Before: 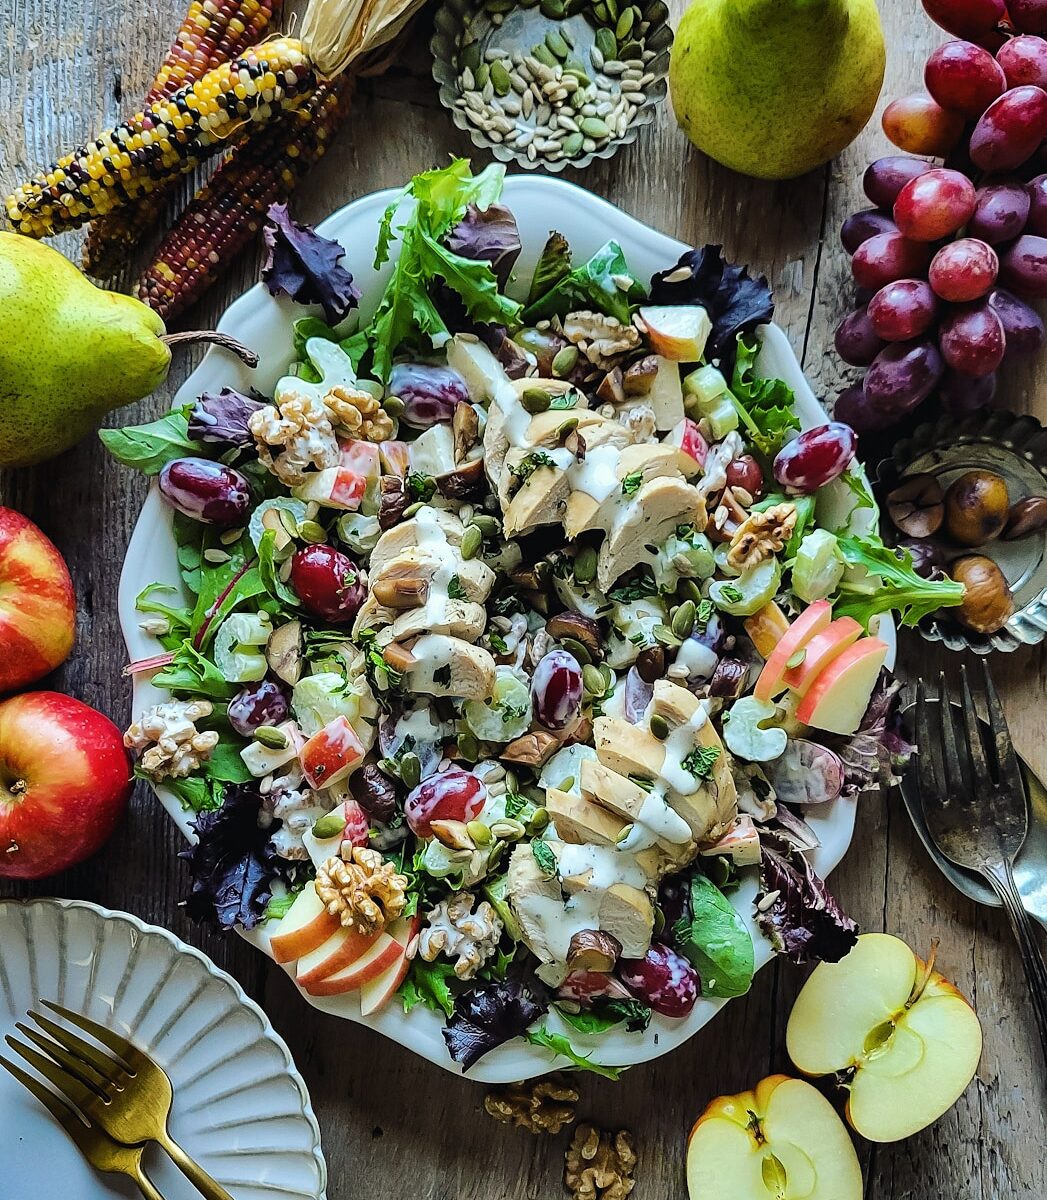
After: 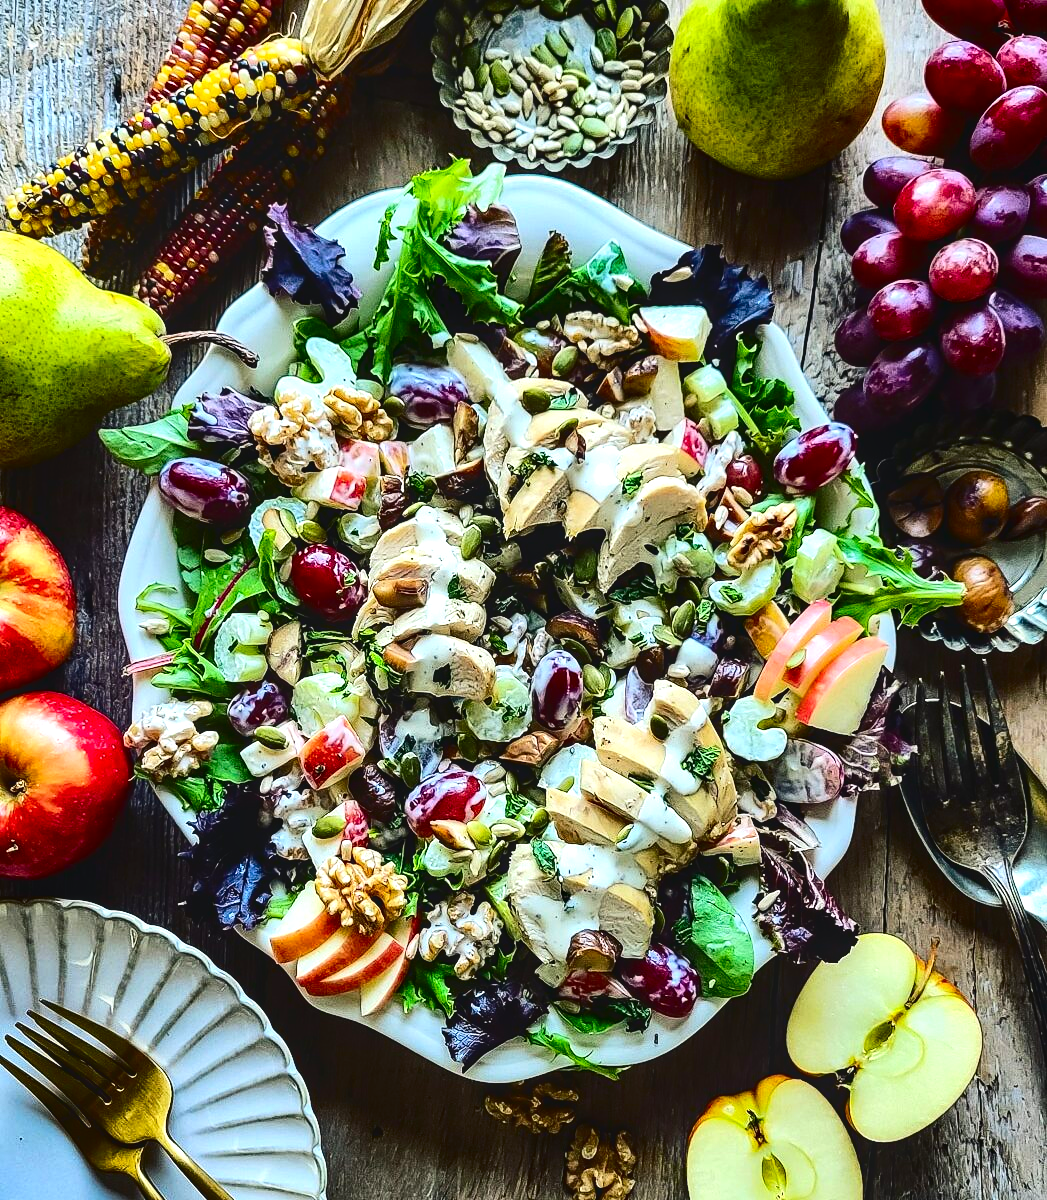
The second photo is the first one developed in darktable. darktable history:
local contrast: detail 110%
contrast brightness saturation: contrast 0.242, brightness -0.237, saturation 0.136
exposure: black level correction 0, exposure 0.7 EV, compensate highlight preservation false
tone equalizer: on, module defaults
